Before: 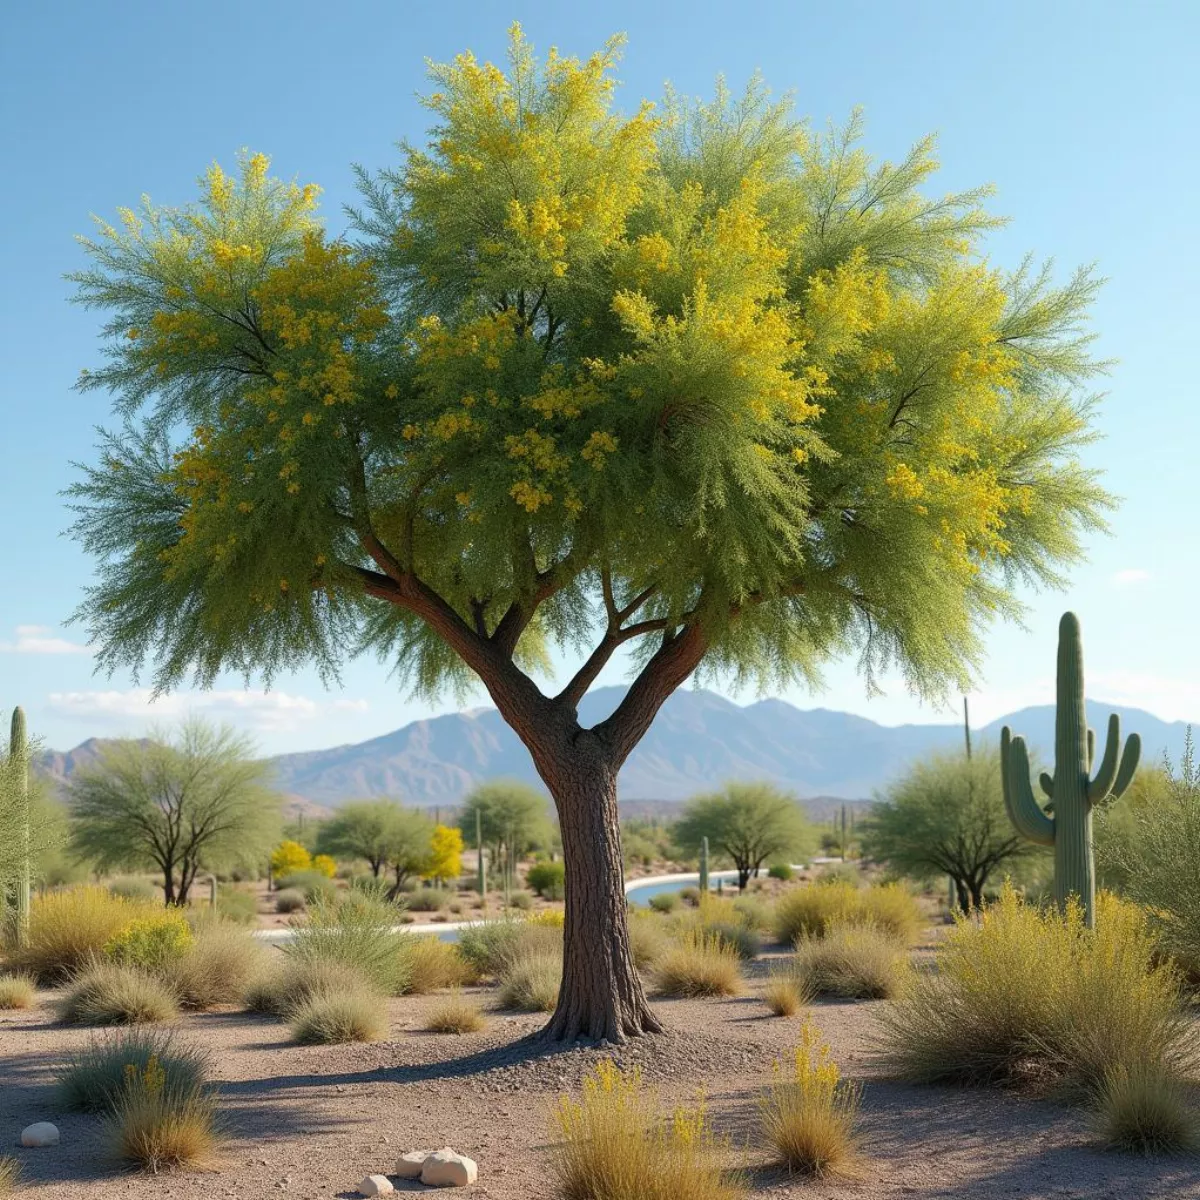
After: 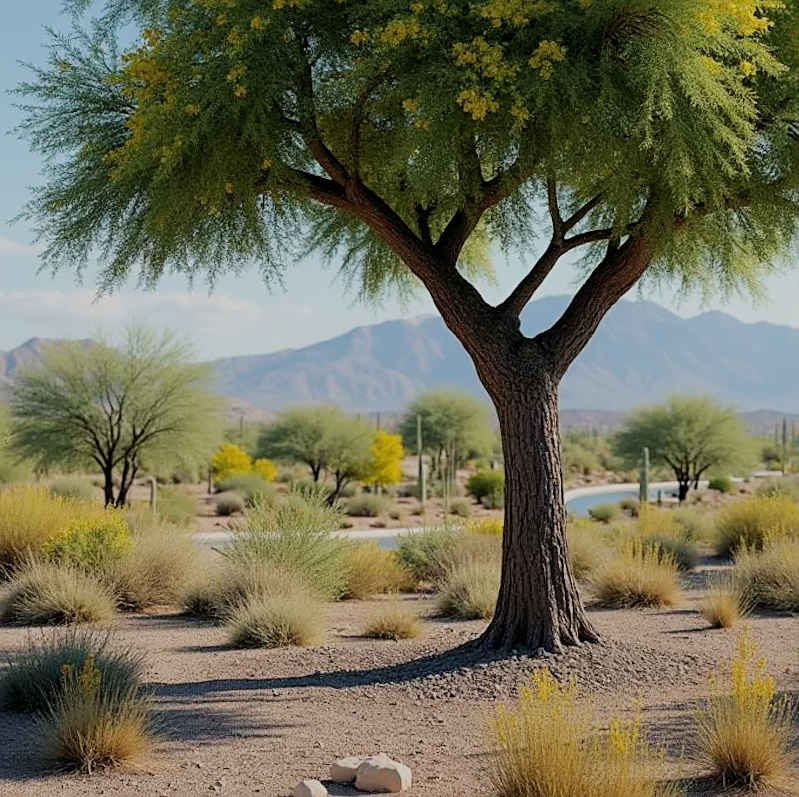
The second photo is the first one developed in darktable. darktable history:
sharpen: on, module defaults
filmic rgb: black relative exposure -6.96 EV, white relative exposure 5.68 EV, hardness 2.84
crop and rotate: angle -1.07°, left 3.749%, top 32.275%, right 28.427%
